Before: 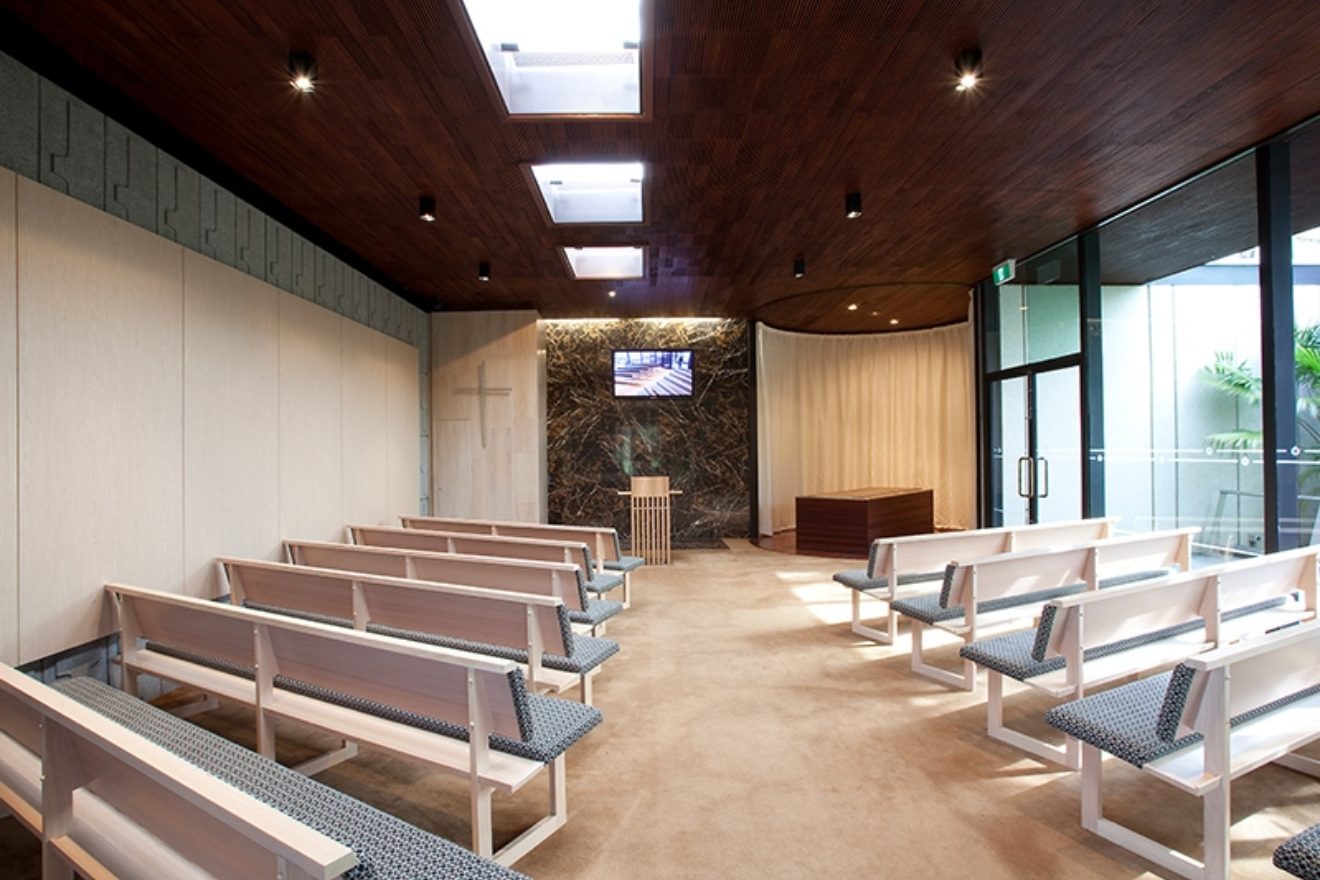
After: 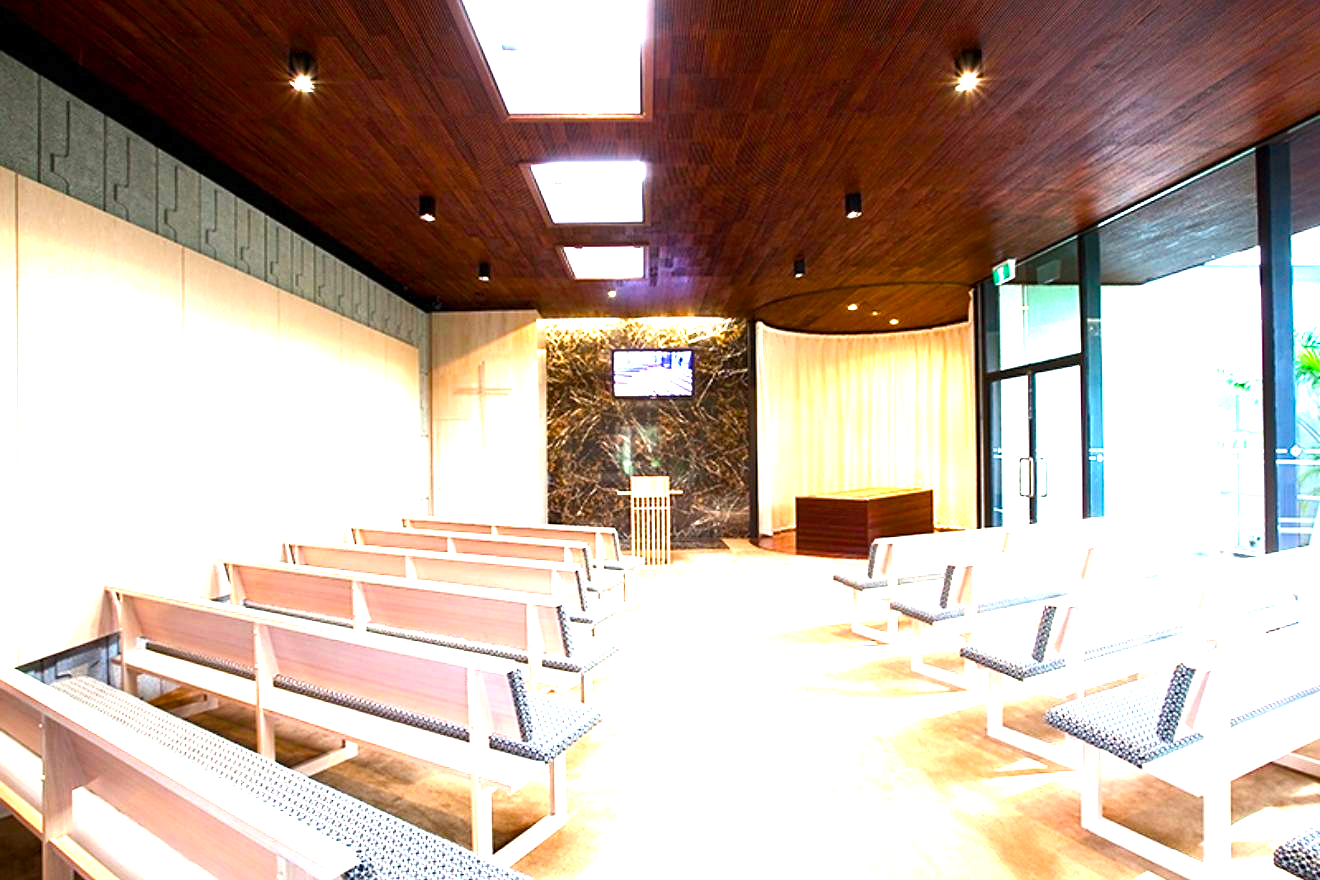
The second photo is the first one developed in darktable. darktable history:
exposure: exposure 0.75 EV, compensate highlight preservation false
color zones: curves: ch0 [(0, 0.5) (0.143, 0.5) (0.286, 0.5) (0.429, 0.5) (0.571, 0.5) (0.714, 0.476) (0.857, 0.5) (1, 0.5)]; ch2 [(0, 0.5) (0.143, 0.5) (0.286, 0.5) (0.429, 0.5) (0.571, 0.5) (0.714, 0.487) (0.857, 0.5) (1, 0.5)]
color balance rgb: perceptual saturation grading › global saturation 21.237%, perceptual saturation grading › highlights -19.947%, perceptual saturation grading › shadows 29.512%, perceptual brilliance grading › global brilliance 30.726%, perceptual brilliance grading › highlights 11.825%, perceptual brilliance grading › mid-tones 24.933%, global vibrance 20%
sharpen: amount 0.206
